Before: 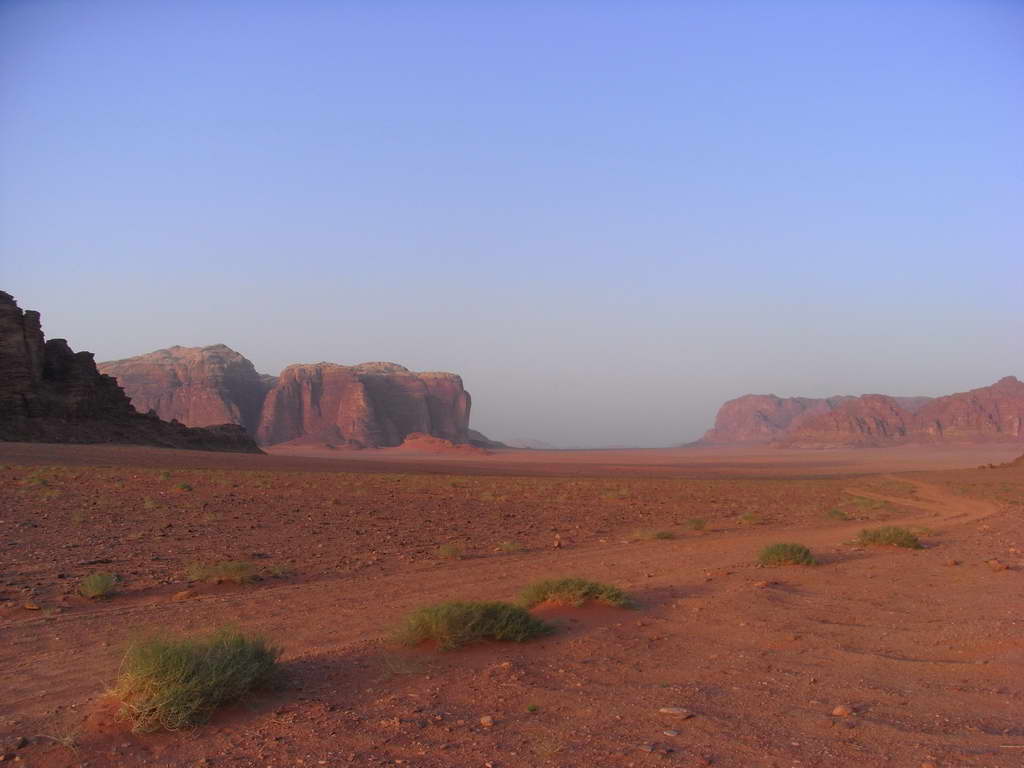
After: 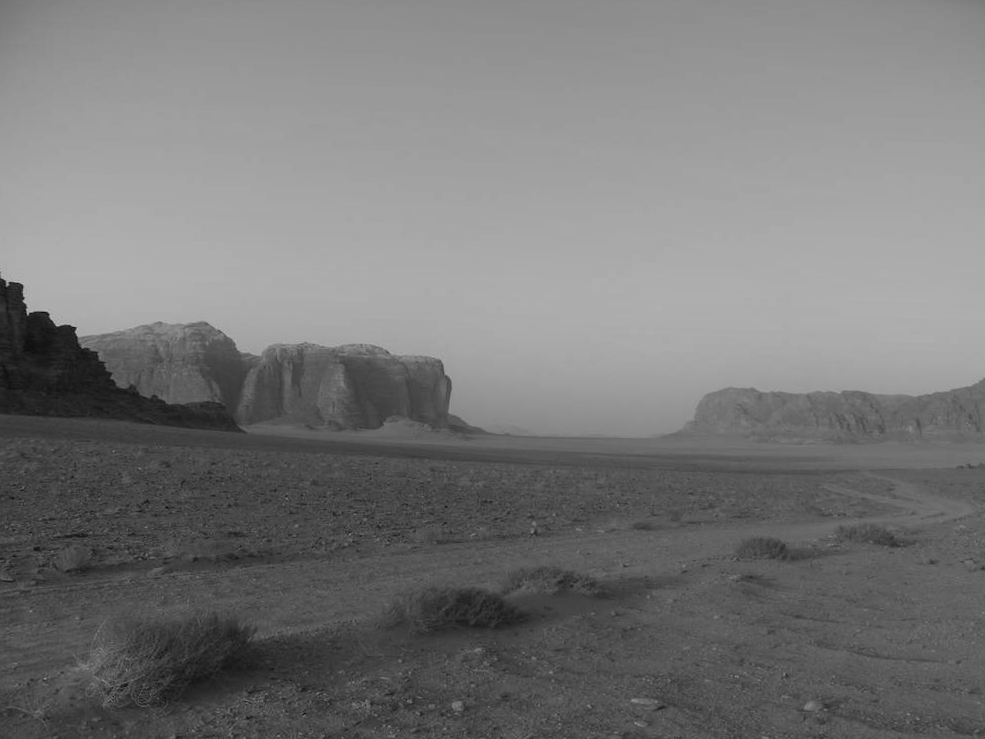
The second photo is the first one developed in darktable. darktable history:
exposure: exposure -0.116 EV, compensate exposure bias true, compensate highlight preservation false
crop and rotate: angle -1.69°
monochrome: a -35.87, b 49.73, size 1.7
color correction: highlights a* -10.77, highlights b* 9.8, saturation 1.72
